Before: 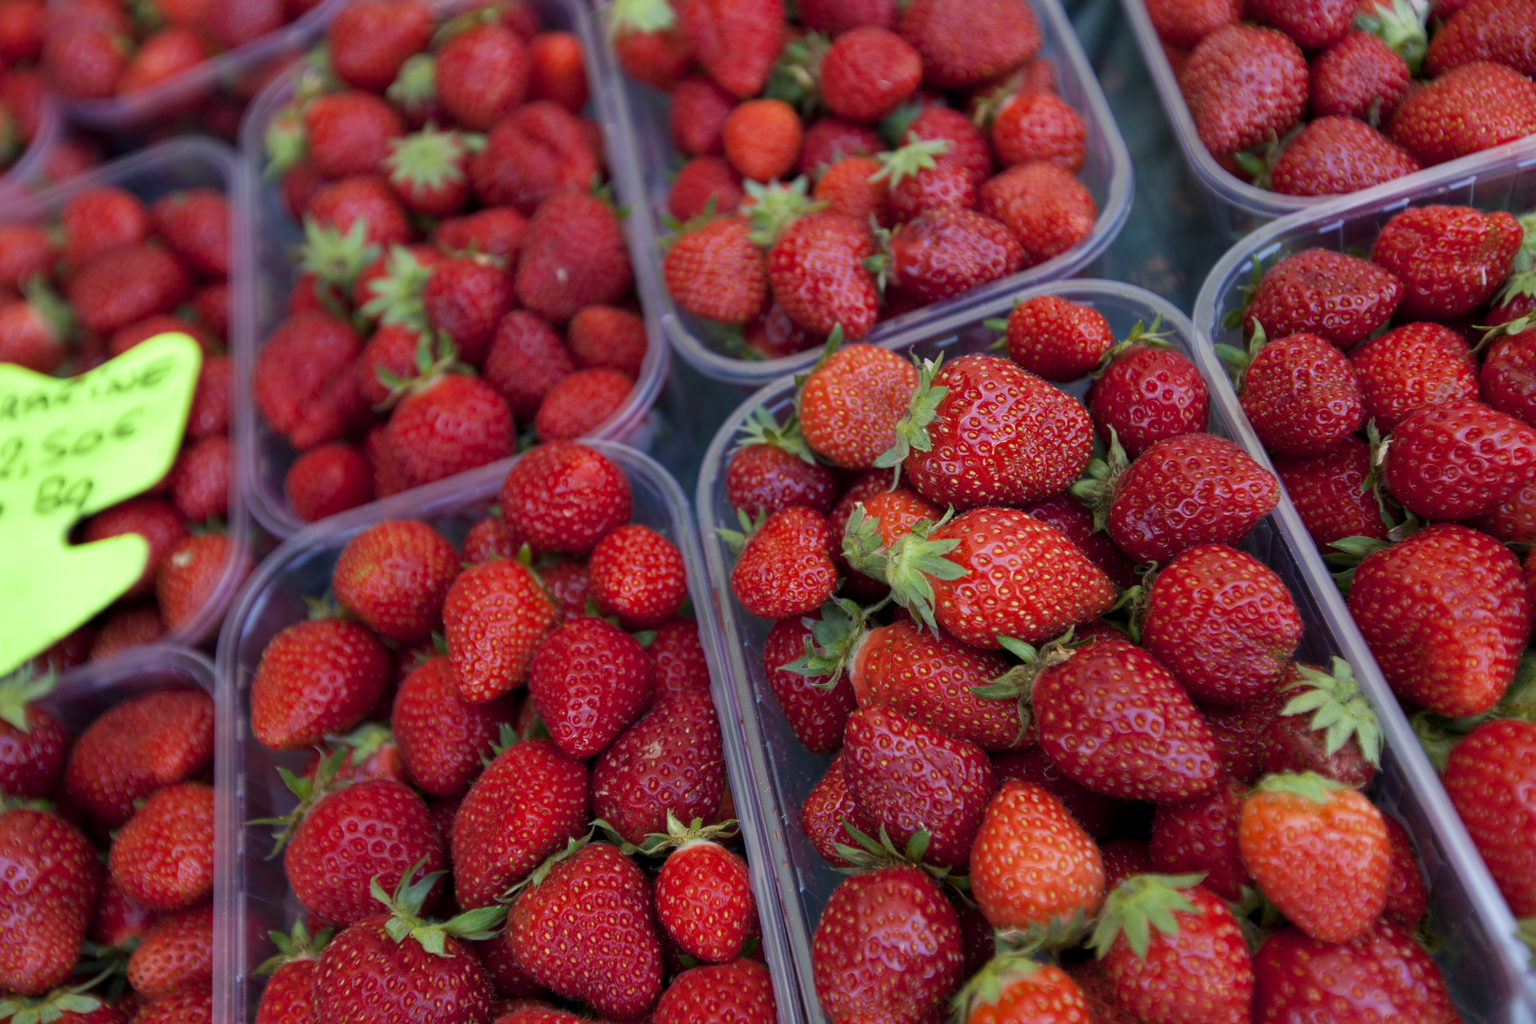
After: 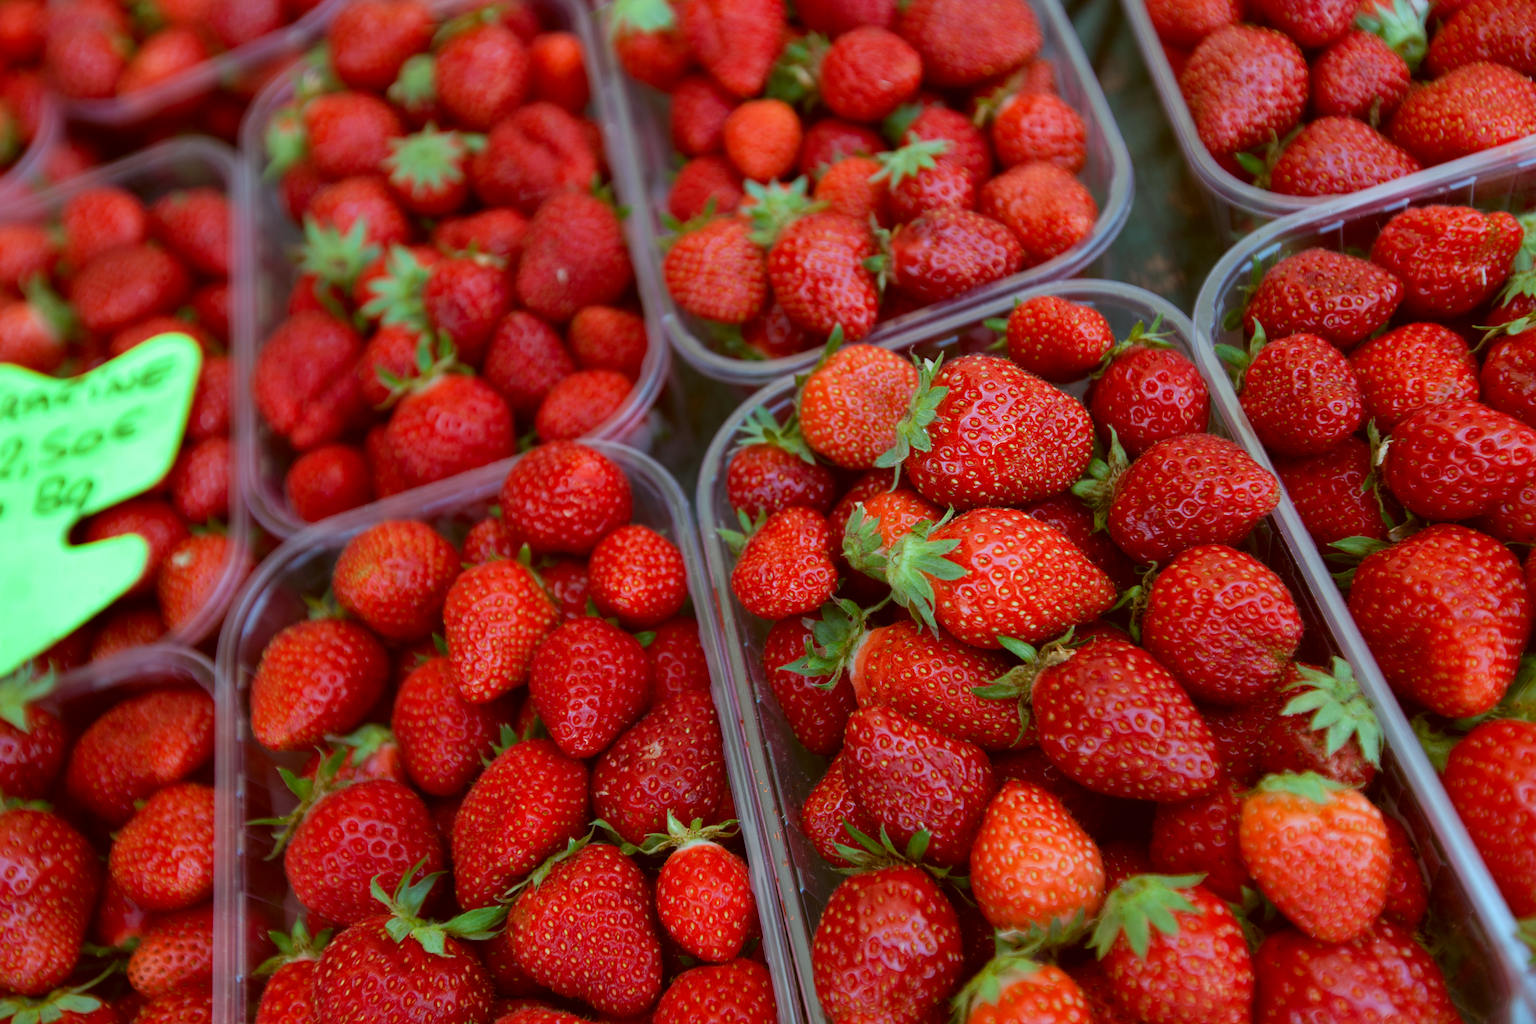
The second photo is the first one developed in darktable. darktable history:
color correction: highlights a* -13.88, highlights b* -16.57, shadows a* 10.43, shadows b* 30.11
